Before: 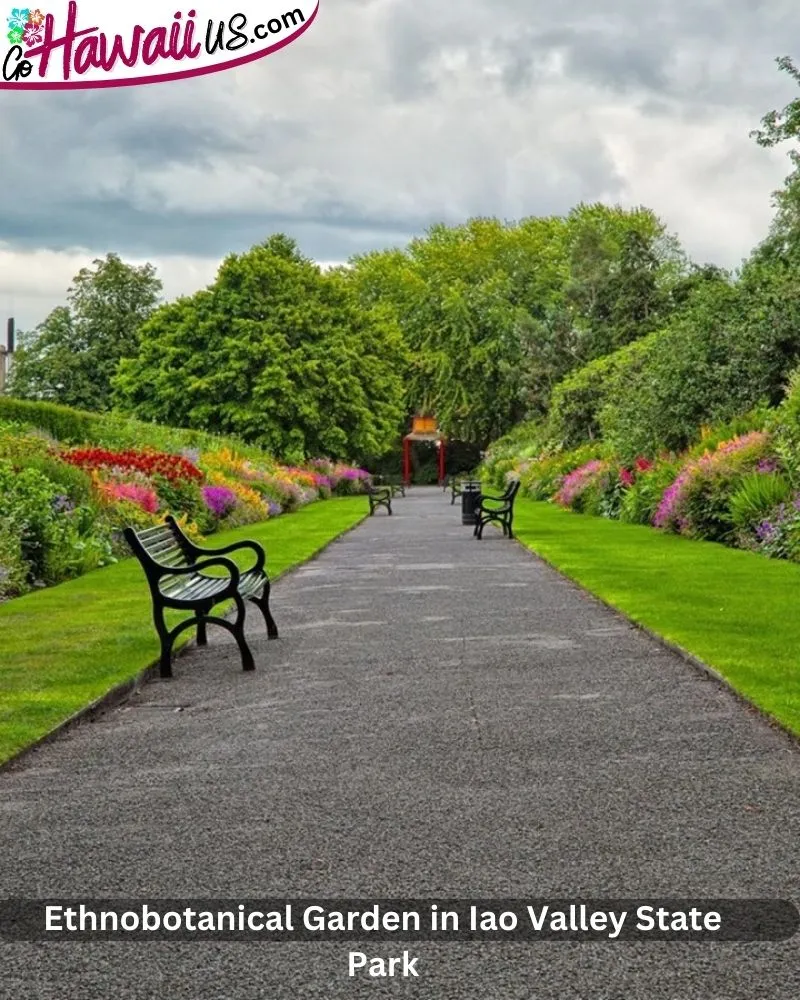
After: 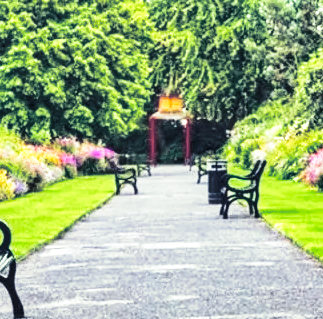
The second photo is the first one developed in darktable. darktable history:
contrast brightness saturation: brightness 0.28
base curve: curves: ch0 [(0, 0) (0.028, 0.03) (0.121, 0.232) (0.46, 0.748) (0.859, 0.968) (1, 1)], preserve colors none
crop: left 31.751%, top 32.172%, right 27.8%, bottom 35.83%
split-toning: shadows › hue 230.4°
shadows and highlights: radius 118.69, shadows 42.21, highlights -61.56, soften with gaussian
color calibration: x 0.367, y 0.379, temperature 4395.86 K
exposure: black level correction 0, exposure 1.1 EV, compensate exposure bias true, compensate highlight preservation false
local contrast: on, module defaults
